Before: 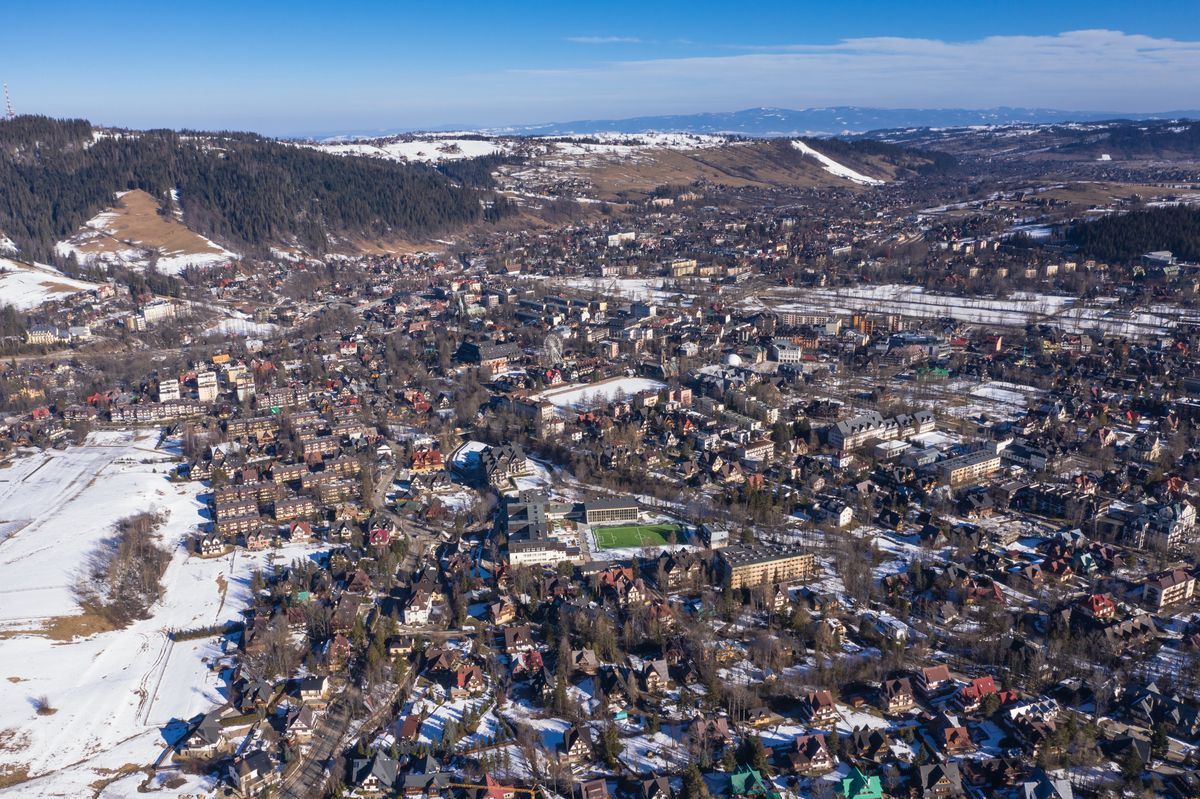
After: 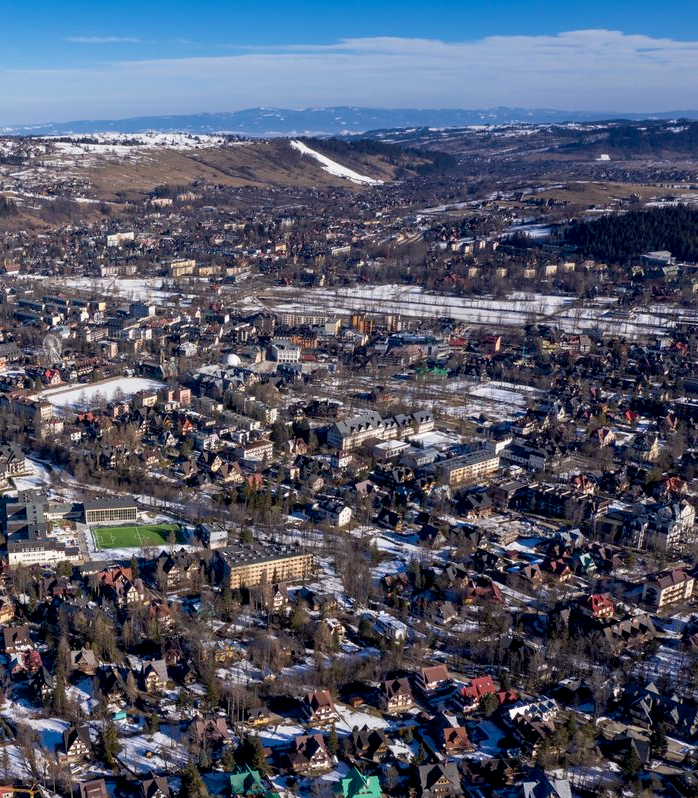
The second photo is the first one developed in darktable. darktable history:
color balance rgb: perceptual saturation grading › global saturation 0.404%
exposure: black level correction 0.011, compensate highlight preservation false
crop: left 41.814%
